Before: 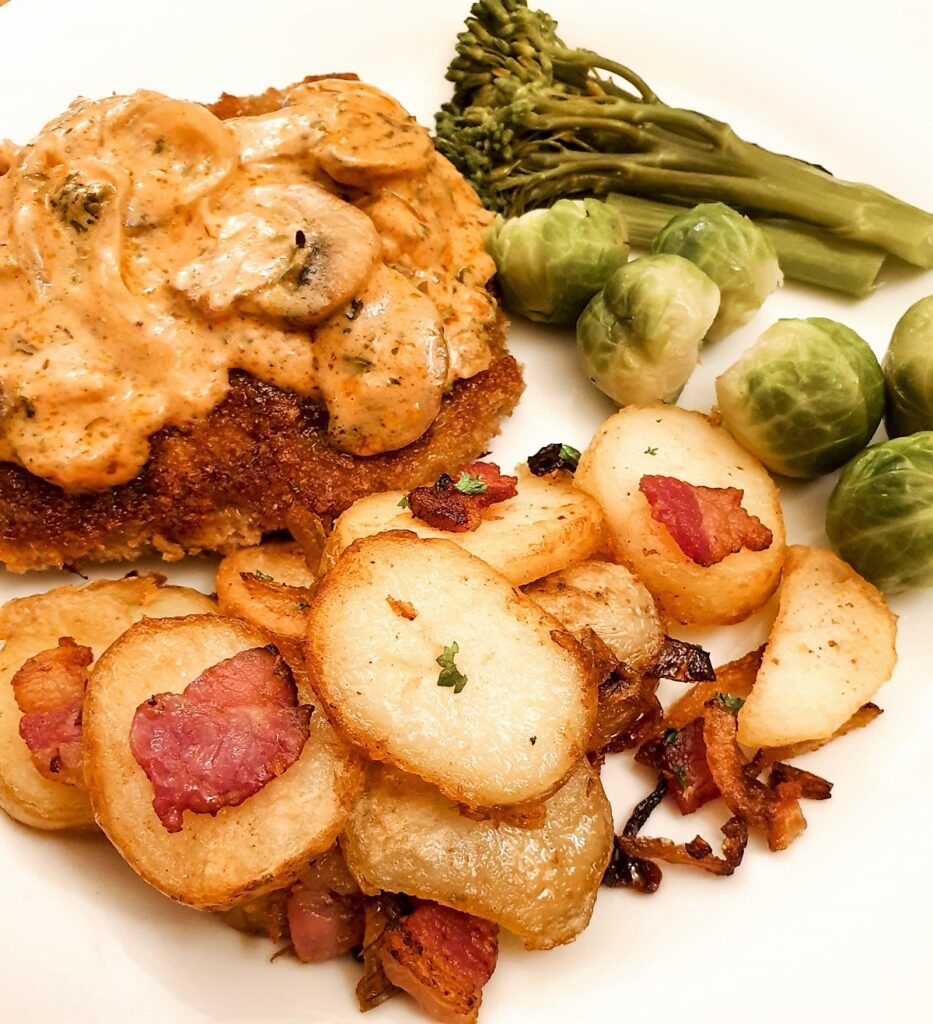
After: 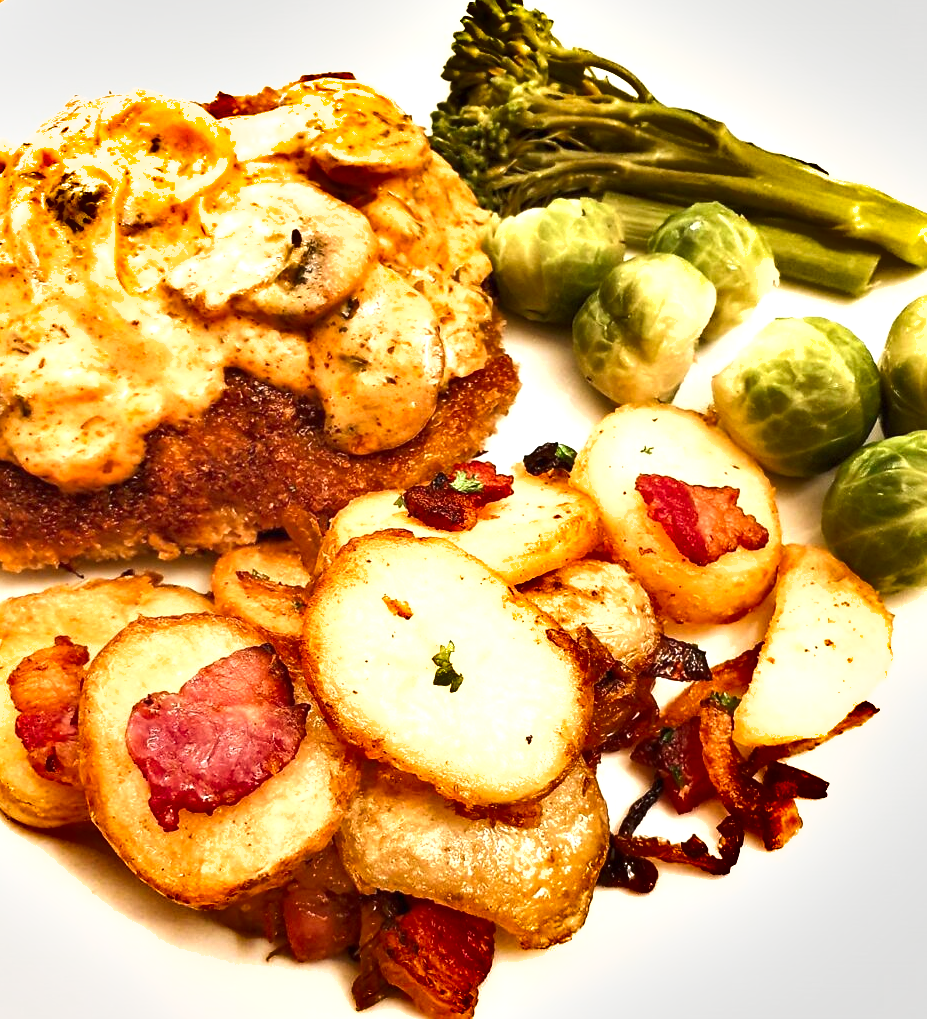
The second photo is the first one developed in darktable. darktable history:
shadows and highlights: soften with gaussian
crop and rotate: left 0.614%, top 0.179%, bottom 0.309%
exposure: black level correction 0, exposure 0.877 EV, compensate exposure bias true, compensate highlight preservation false
